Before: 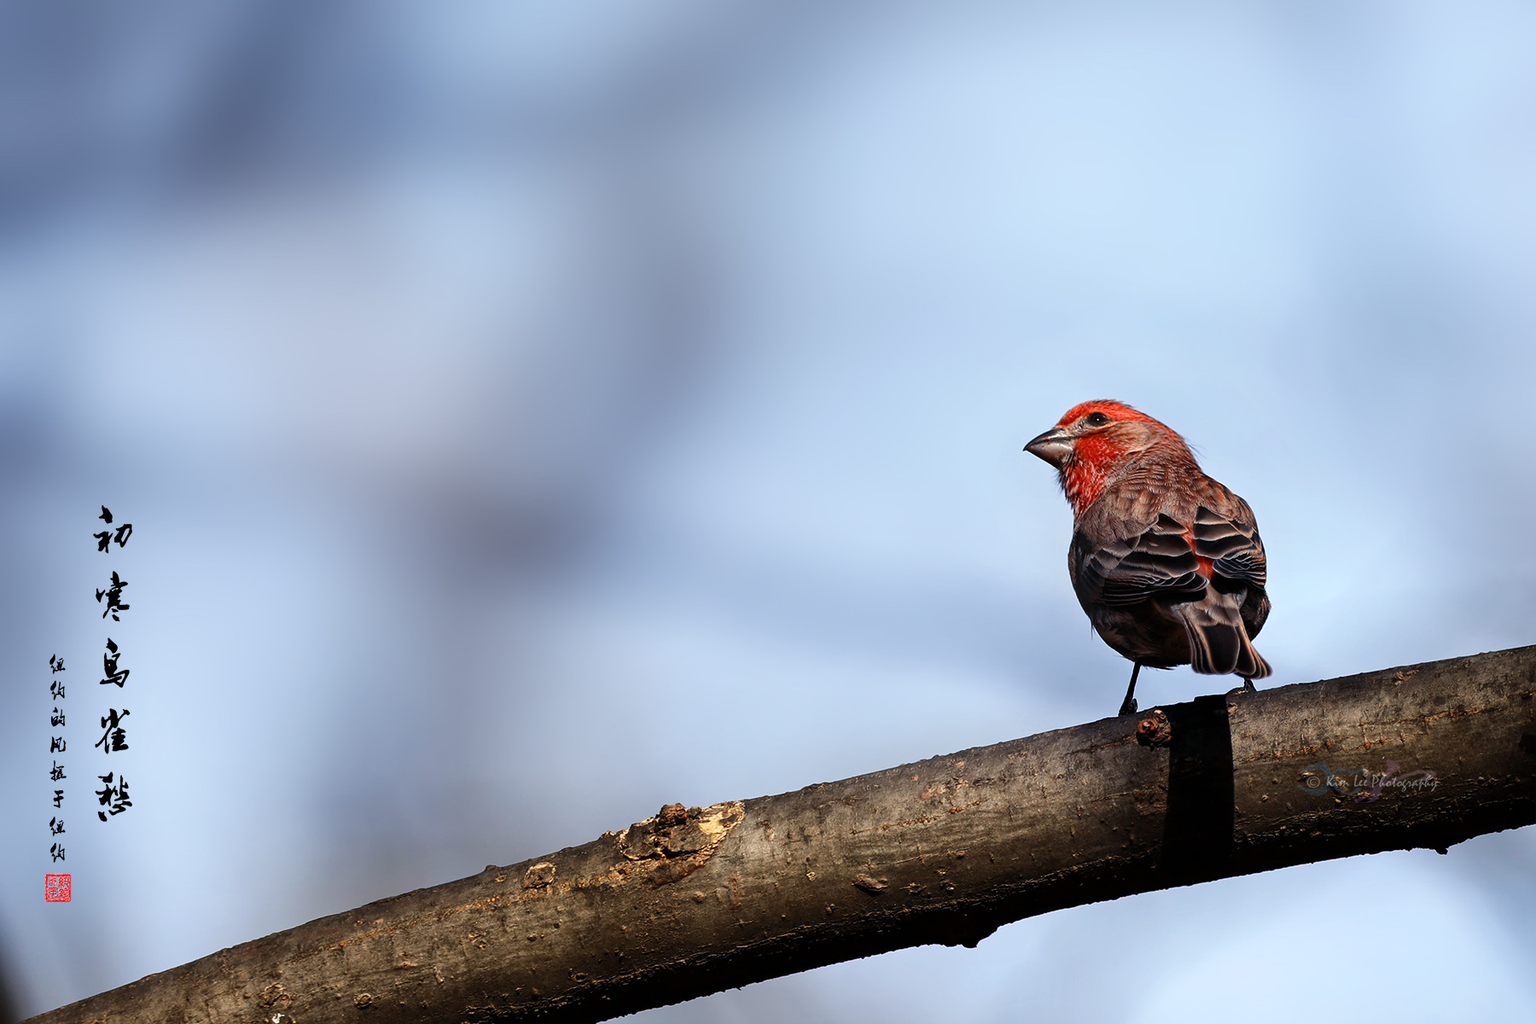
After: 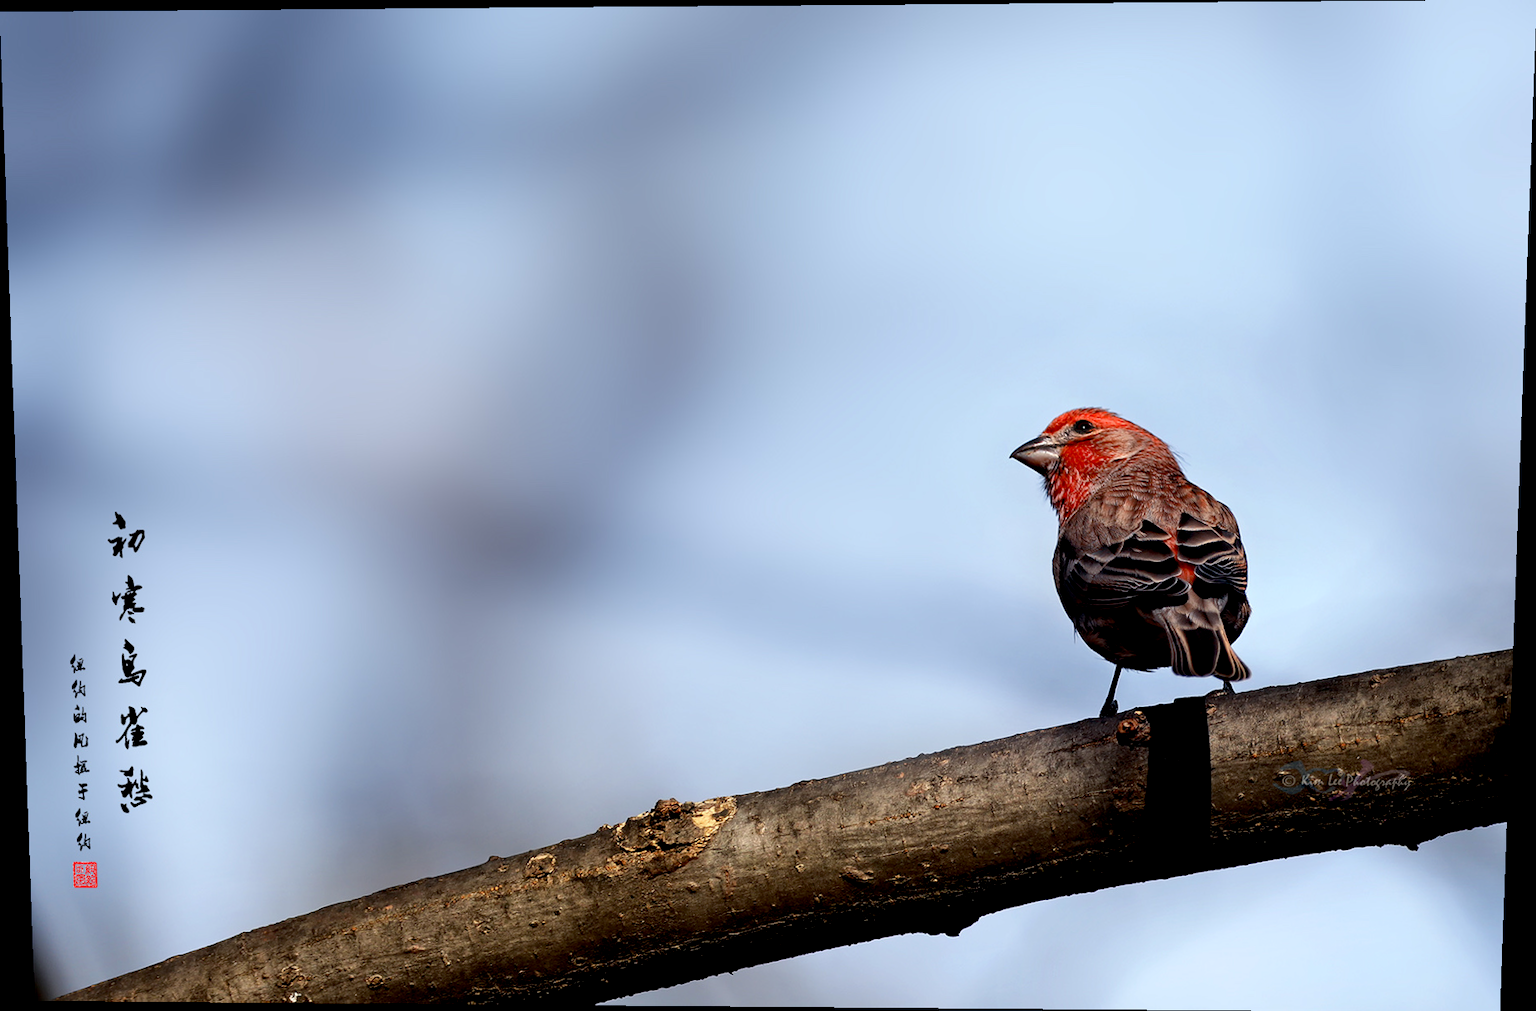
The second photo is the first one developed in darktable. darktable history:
exposure: black level correction 0.009, exposure 0.014 EV, compensate highlight preservation false
rotate and perspective: lens shift (vertical) 0.048, lens shift (horizontal) -0.024, automatic cropping off
